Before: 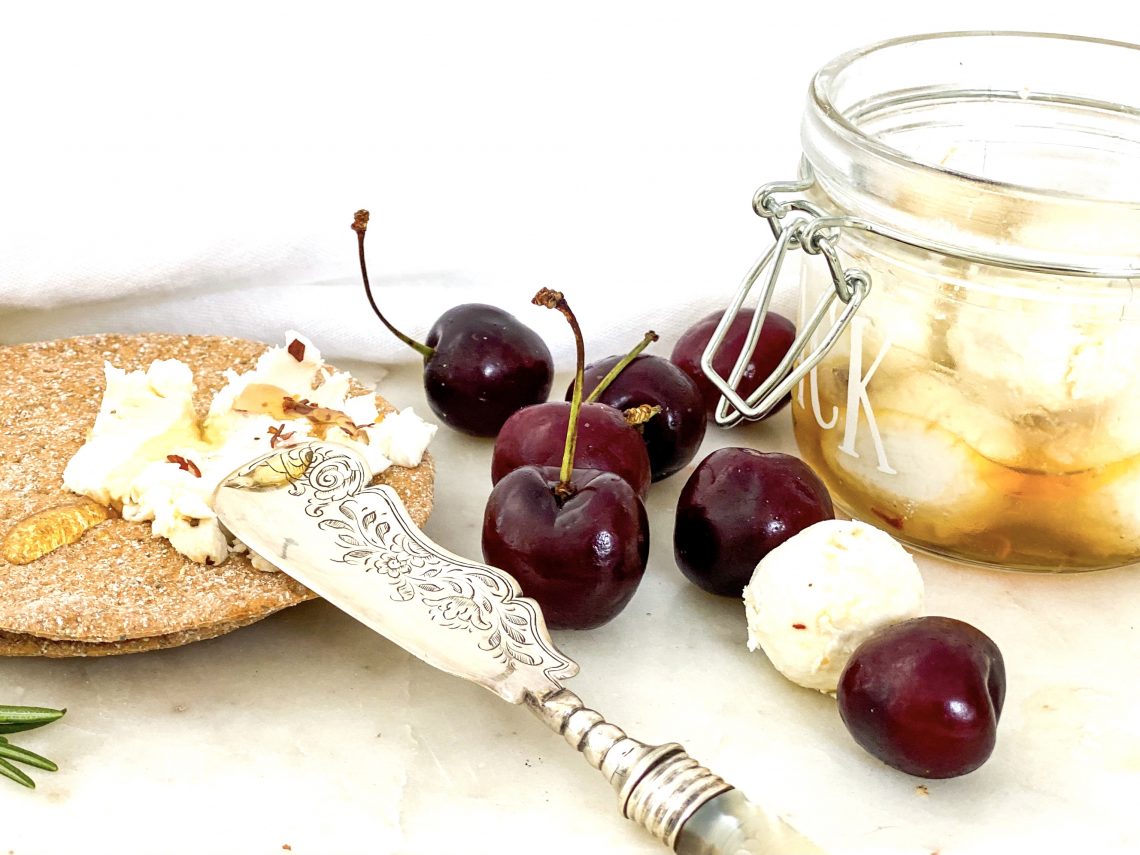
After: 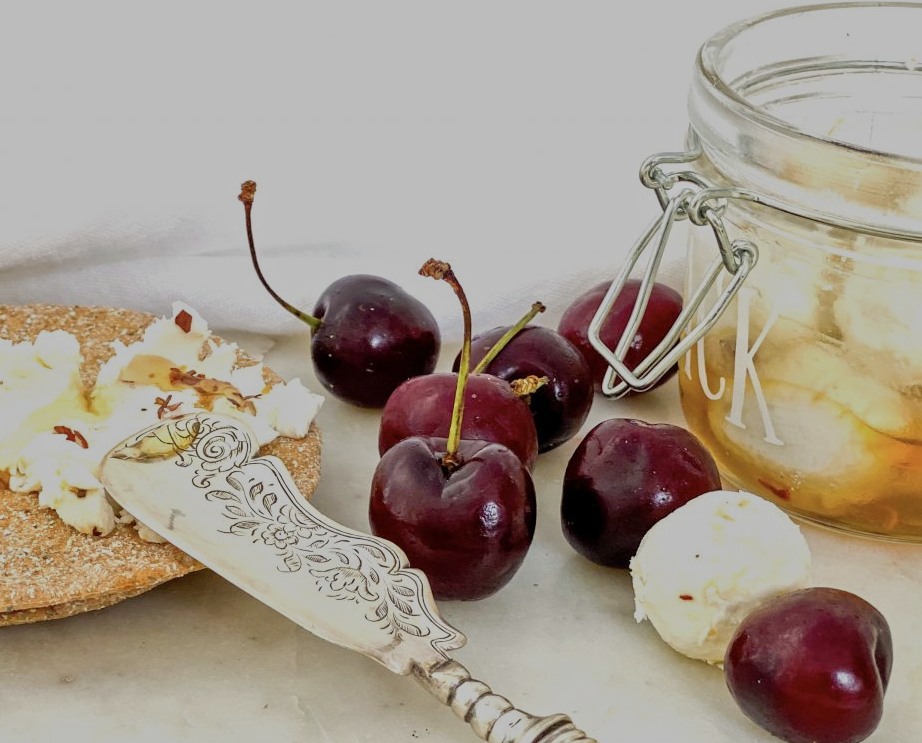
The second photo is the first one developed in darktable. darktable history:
tone equalizer: -8 EV -0.002 EV, -7 EV 0.005 EV, -6 EV -0.008 EV, -5 EV 0.007 EV, -4 EV -0.042 EV, -3 EV -0.233 EV, -2 EV -0.662 EV, -1 EV -0.983 EV, +0 EV -0.969 EV, smoothing diameter 2%, edges refinement/feathering 20, mask exposure compensation -1.57 EV, filter diffusion 5
crop: left 9.929%, top 3.475%, right 9.188%, bottom 9.529%
